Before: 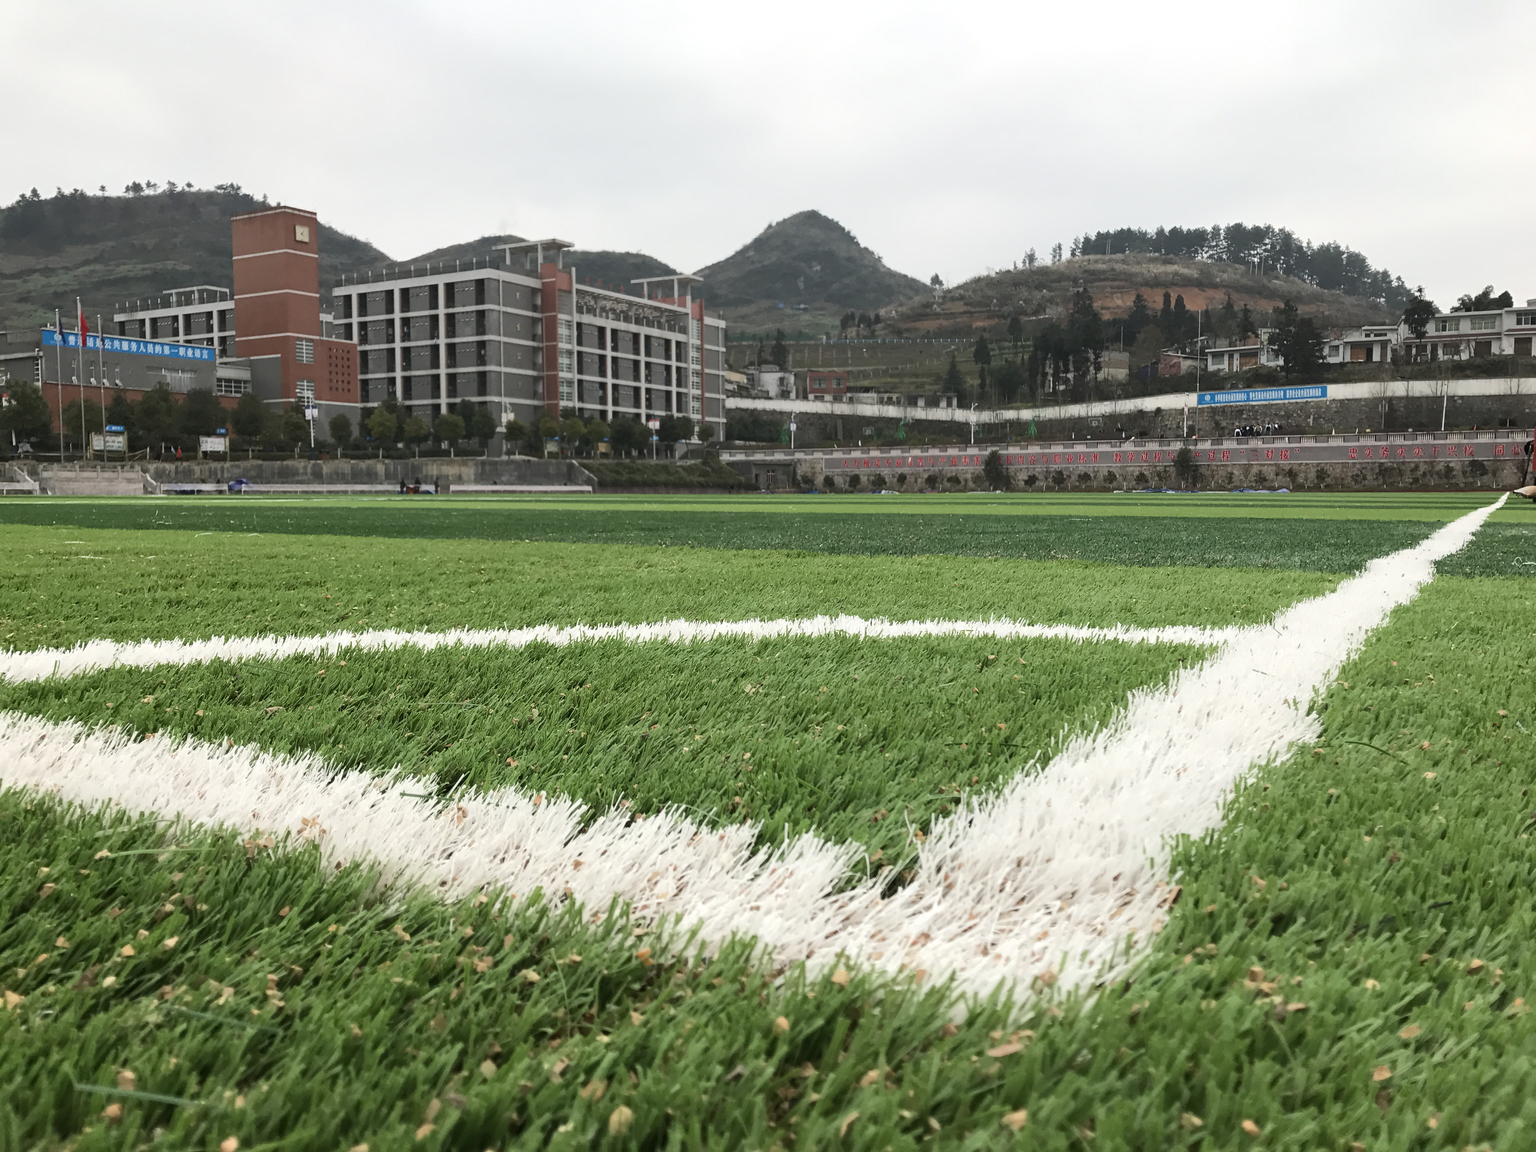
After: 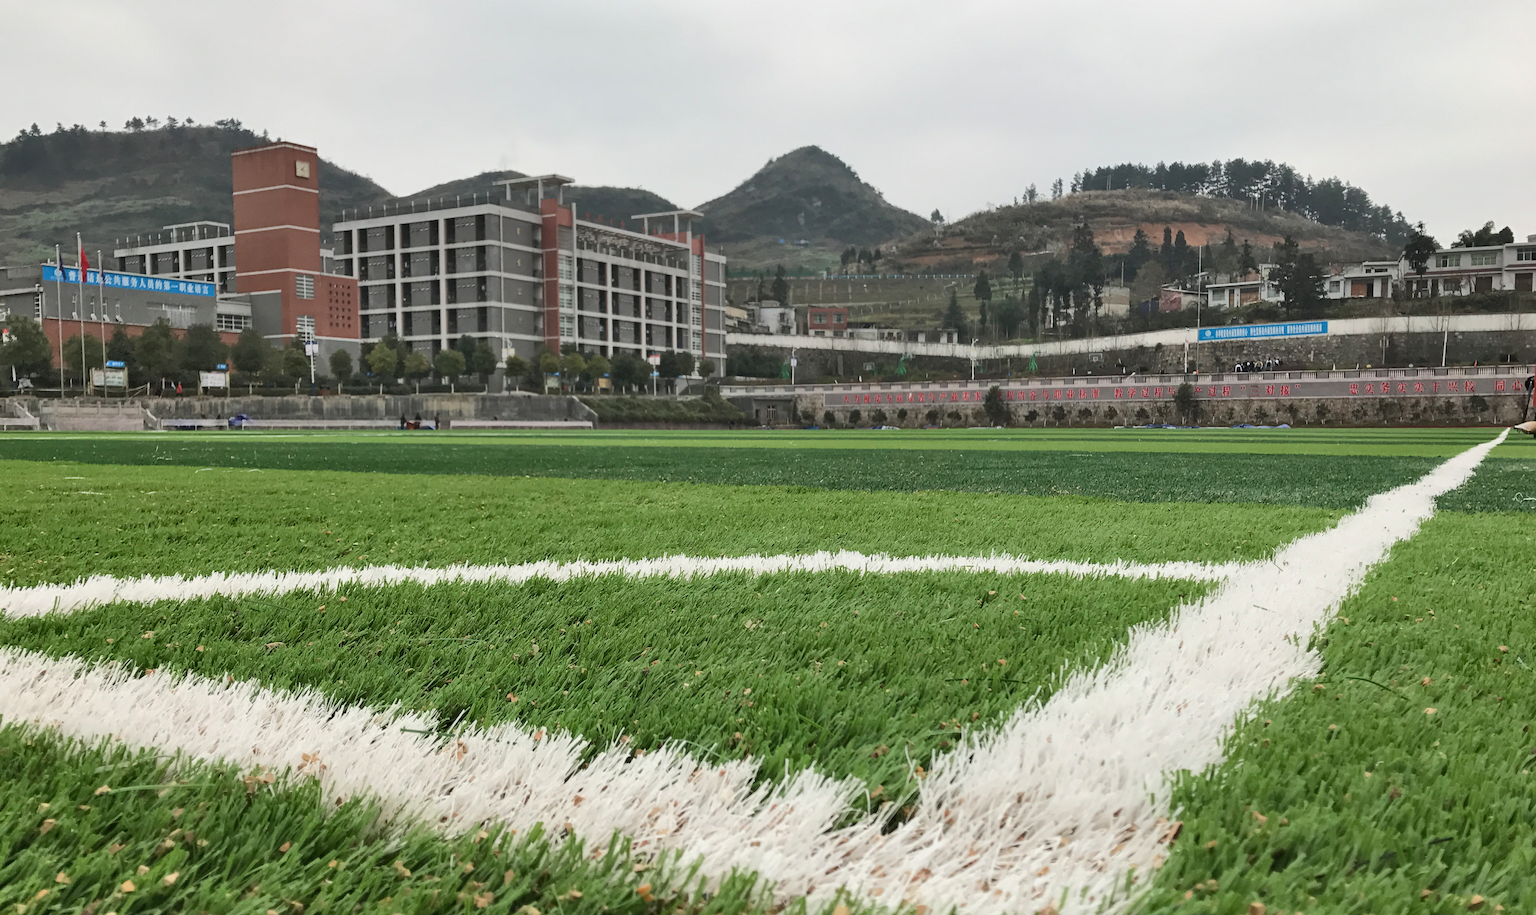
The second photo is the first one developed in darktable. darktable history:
crop and rotate: top 5.661%, bottom 14.874%
exposure: exposure -0.184 EV, compensate highlight preservation false
shadows and highlights: shadows 74.22, highlights -23.93, soften with gaussian
